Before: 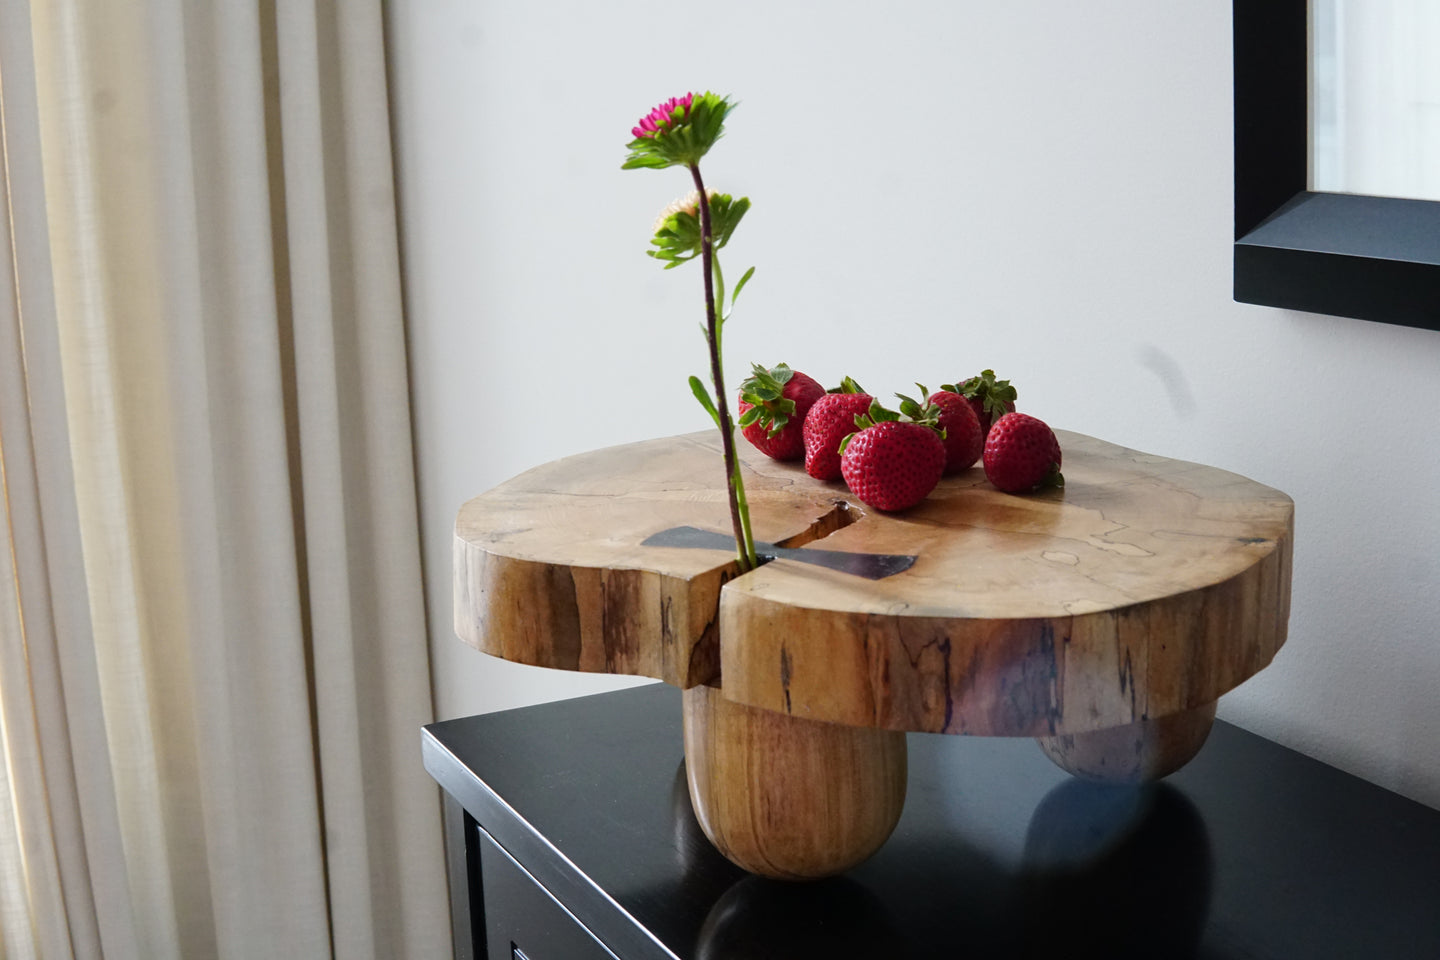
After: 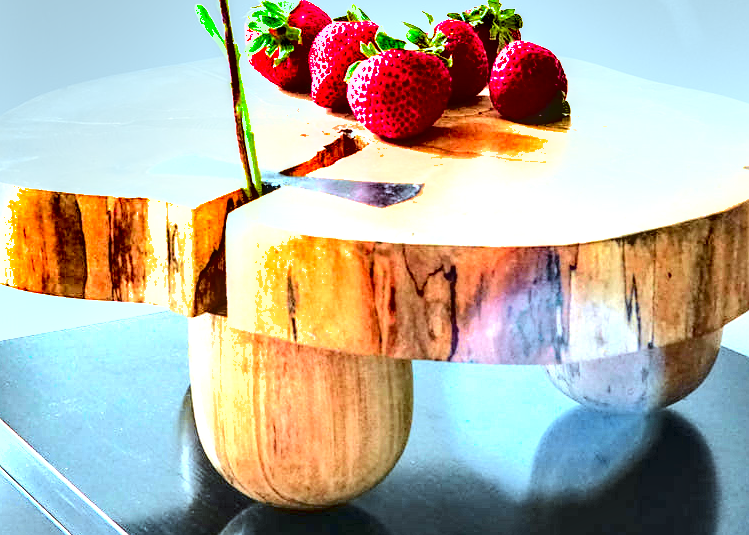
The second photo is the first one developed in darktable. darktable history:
color correction: highlights a* -11.92, highlights b* -15.81
tone curve: curves: ch0 [(0, 0.03) (0.113, 0.087) (0.207, 0.184) (0.515, 0.612) (0.712, 0.793) (1, 0.946)]; ch1 [(0, 0) (0.172, 0.123) (0.317, 0.279) (0.414, 0.382) (0.476, 0.479) (0.505, 0.498) (0.534, 0.534) (0.621, 0.65) (0.709, 0.764) (1, 1)]; ch2 [(0, 0) (0.411, 0.424) (0.505, 0.505) (0.521, 0.524) (0.537, 0.57) (0.65, 0.699) (1, 1)], color space Lab, independent channels
crop: left 34.359%, top 38.802%, right 13.576%, bottom 5.367%
local contrast: detail 144%
sharpen: radius 1.033
shadows and highlights: soften with gaussian
exposure: exposure 3.018 EV, compensate exposure bias true, compensate highlight preservation false
